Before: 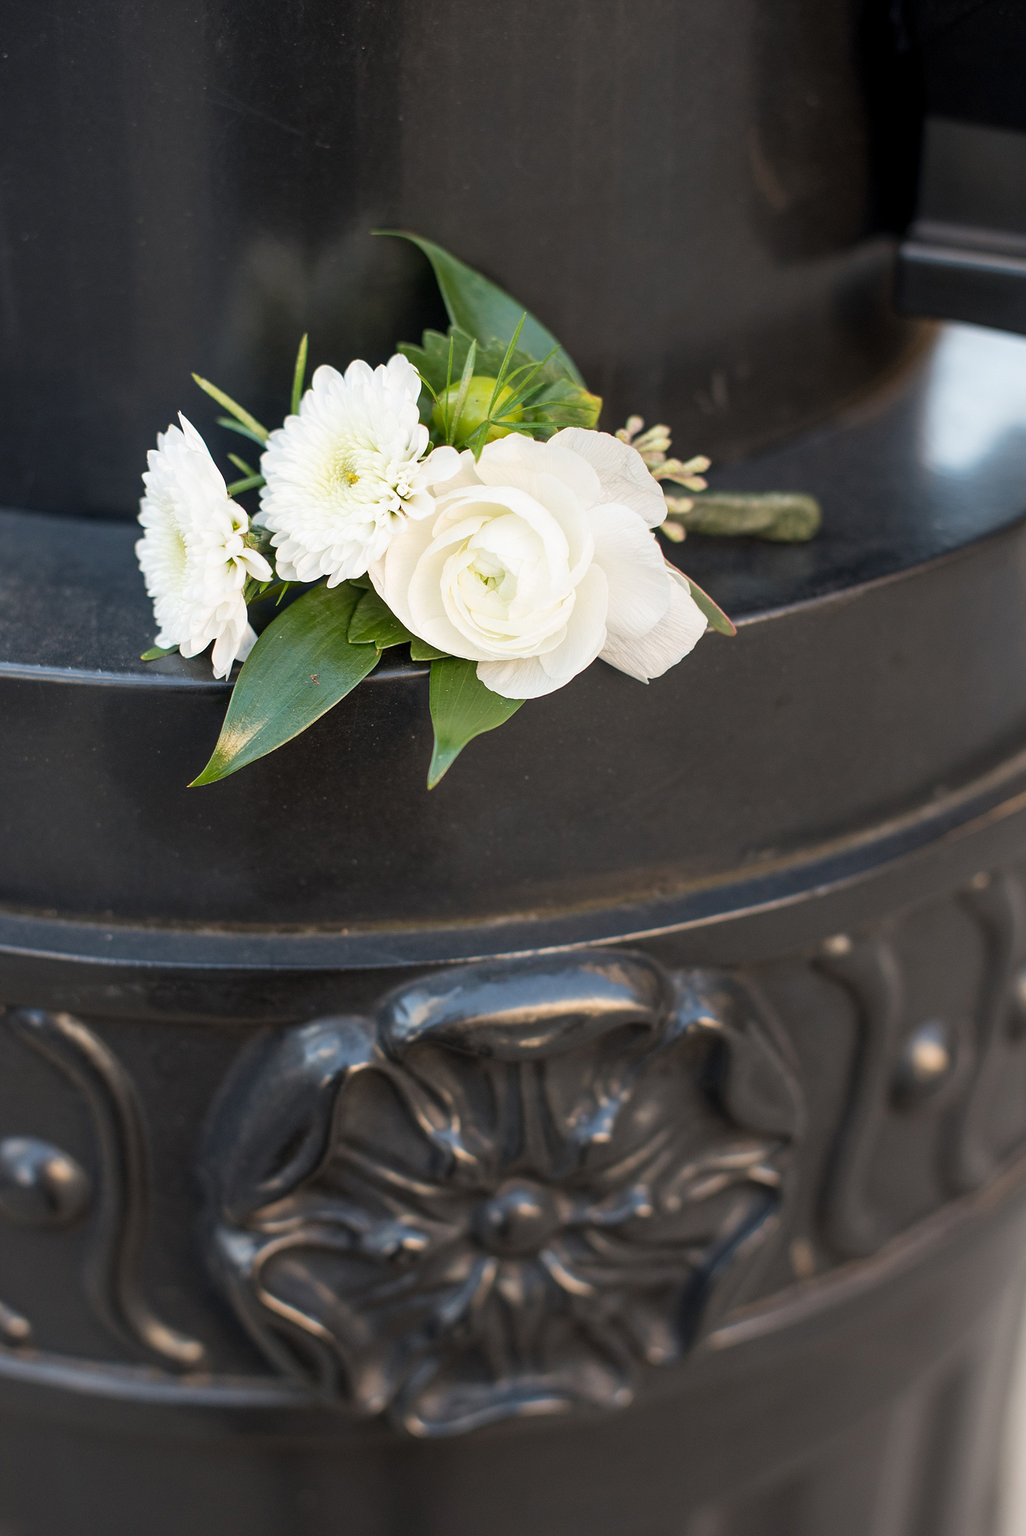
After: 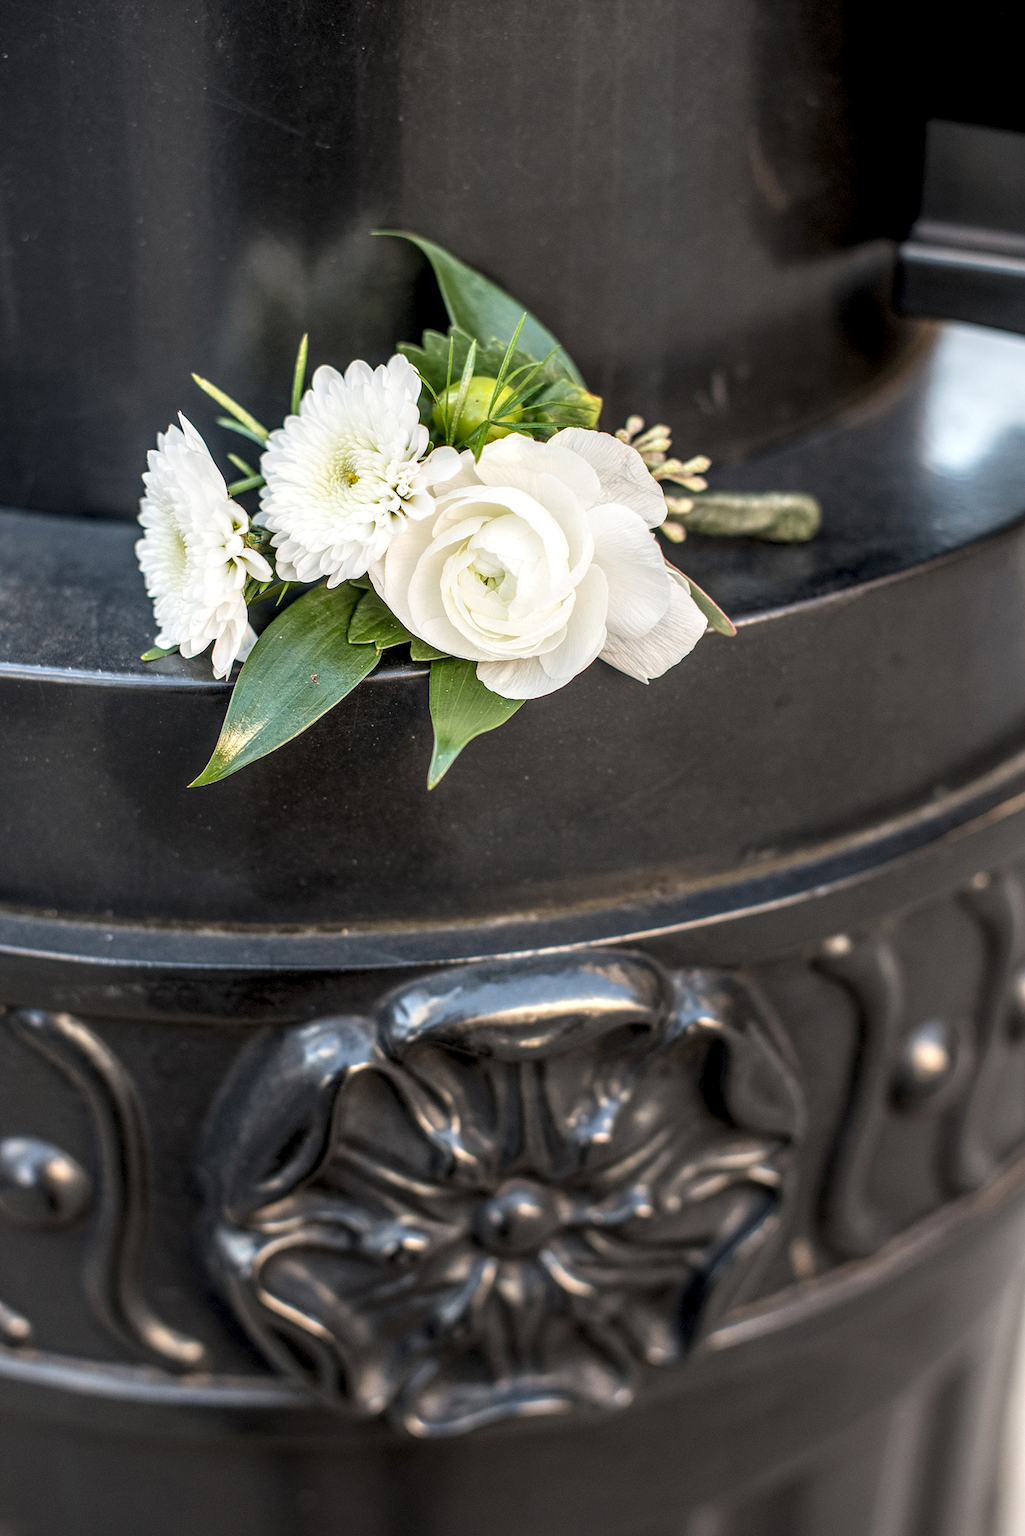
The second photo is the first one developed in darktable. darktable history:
local contrast: highlights 14%, shadows 38%, detail 183%, midtone range 0.464
